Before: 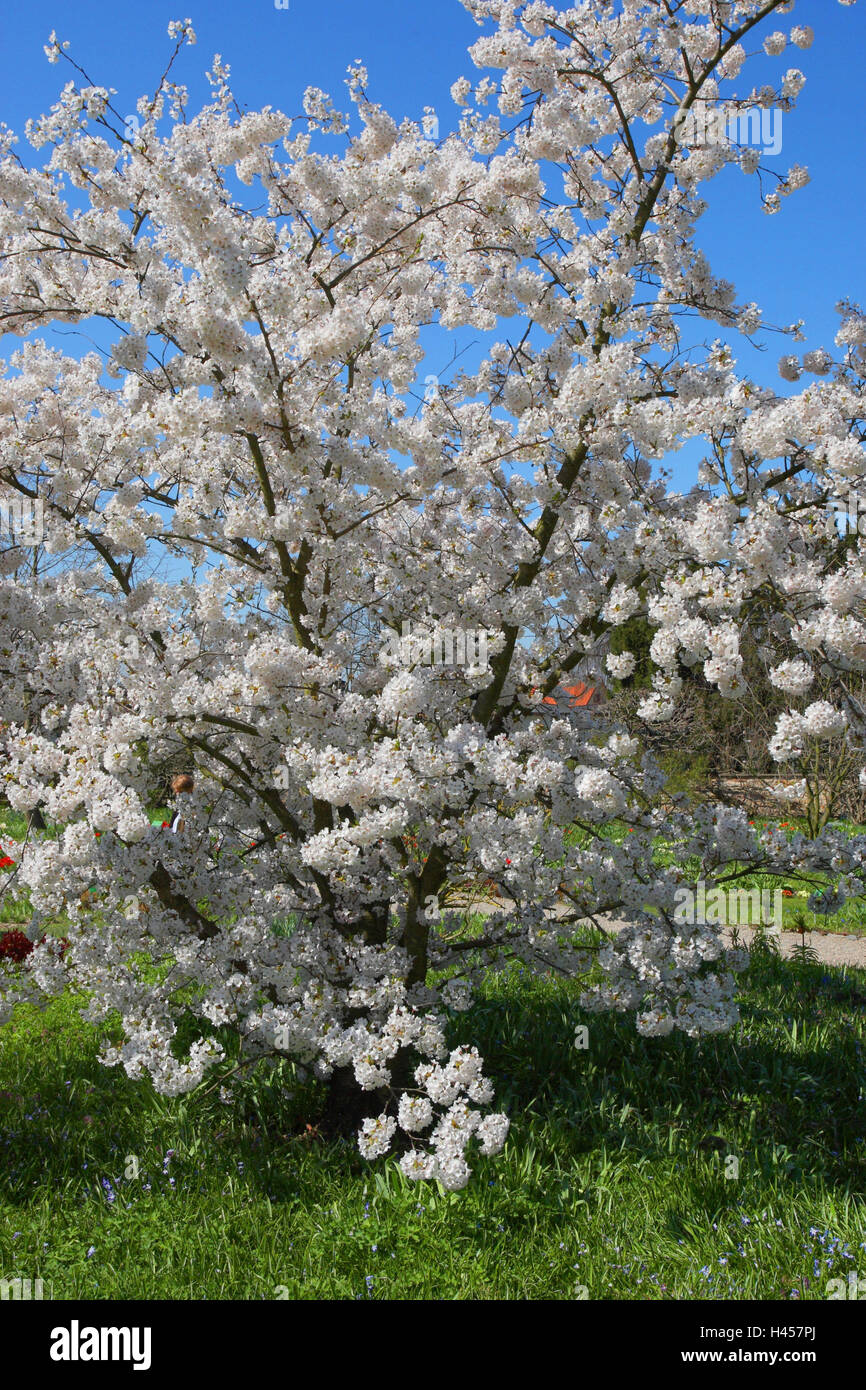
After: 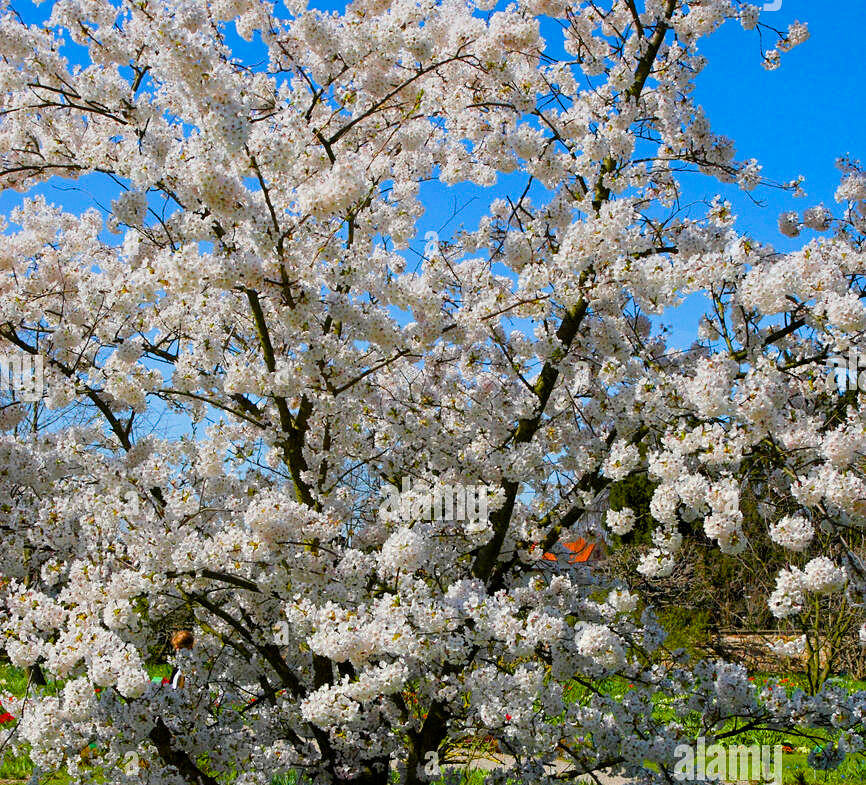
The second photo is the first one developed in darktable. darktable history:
sharpen: amount 0.204
color balance rgb: shadows lift › chroma 0.755%, shadows lift › hue 110.7°, perceptual saturation grading › global saturation 35.093%, perceptual saturation grading › highlights -25.251%, perceptual saturation grading › shadows 49.775%, global vibrance 39.165%
crop and rotate: top 10.419%, bottom 33.056%
filmic rgb: black relative exposure -5.12 EV, white relative exposure 3.18 EV, threshold -0.318 EV, transition 3.19 EV, structure ↔ texture 99.59%, hardness 3.43, contrast 1.199, highlights saturation mix -28.79%, contrast in shadows safe, enable highlight reconstruction true
